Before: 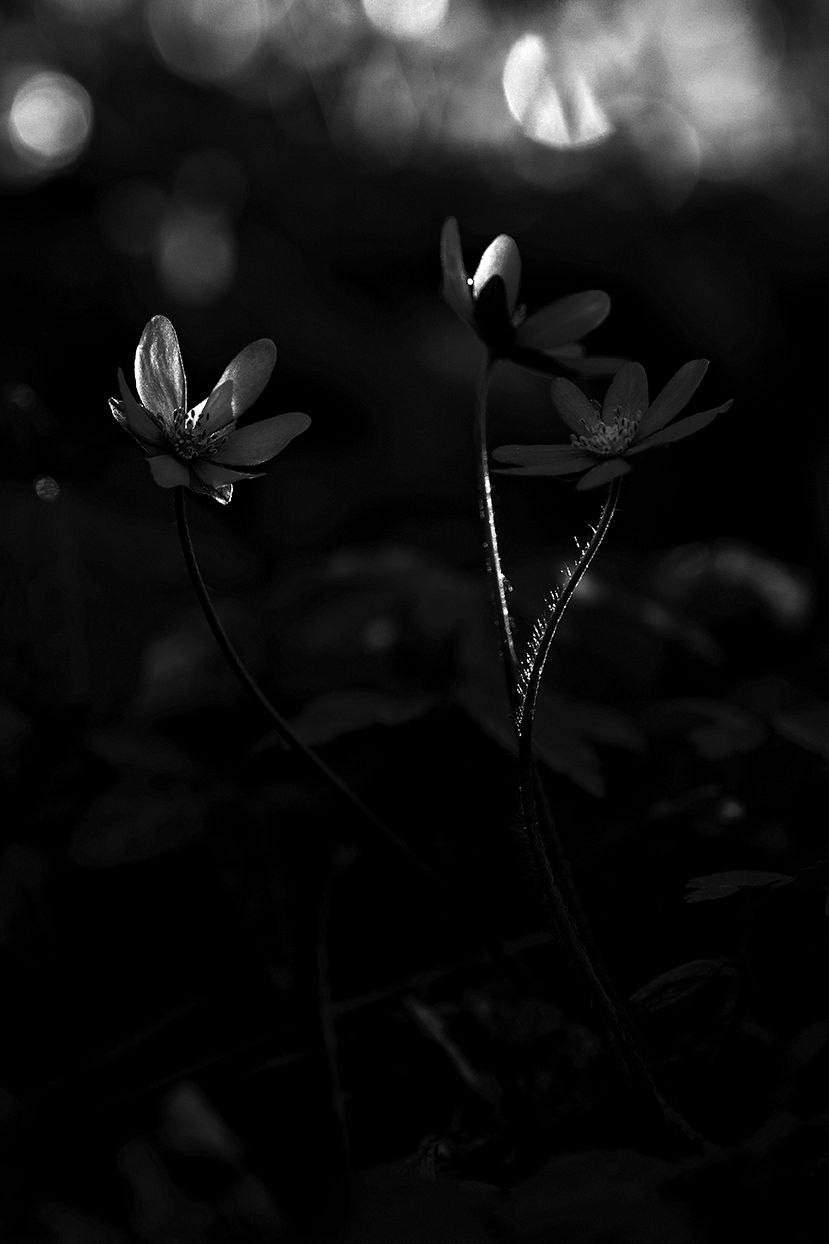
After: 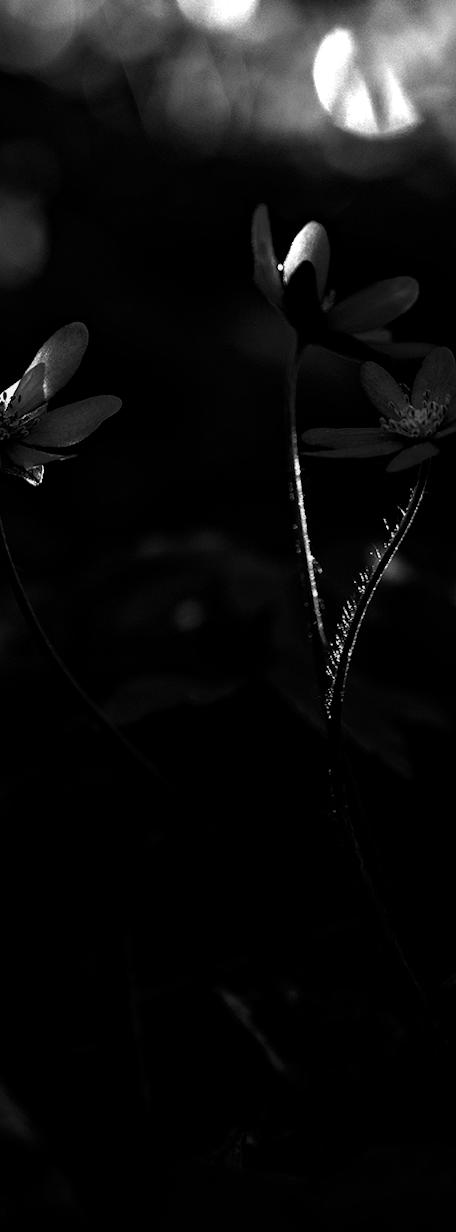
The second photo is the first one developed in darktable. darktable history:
crop and rotate: left 22.516%, right 21.234%
haze removal: compatibility mode true, adaptive false
monochrome: a 30.25, b 92.03
rotate and perspective: rotation 0.226°, lens shift (vertical) -0.042, crop left 0.023, crop right 0.982, crop top 0.006, crop bottom 0.994
